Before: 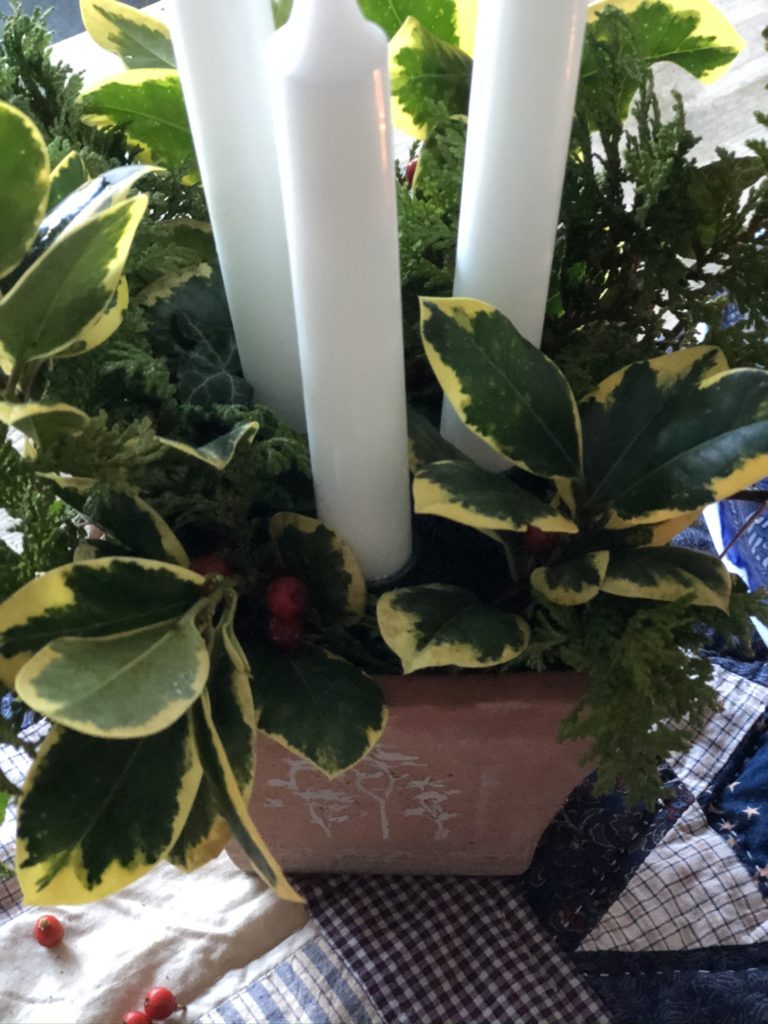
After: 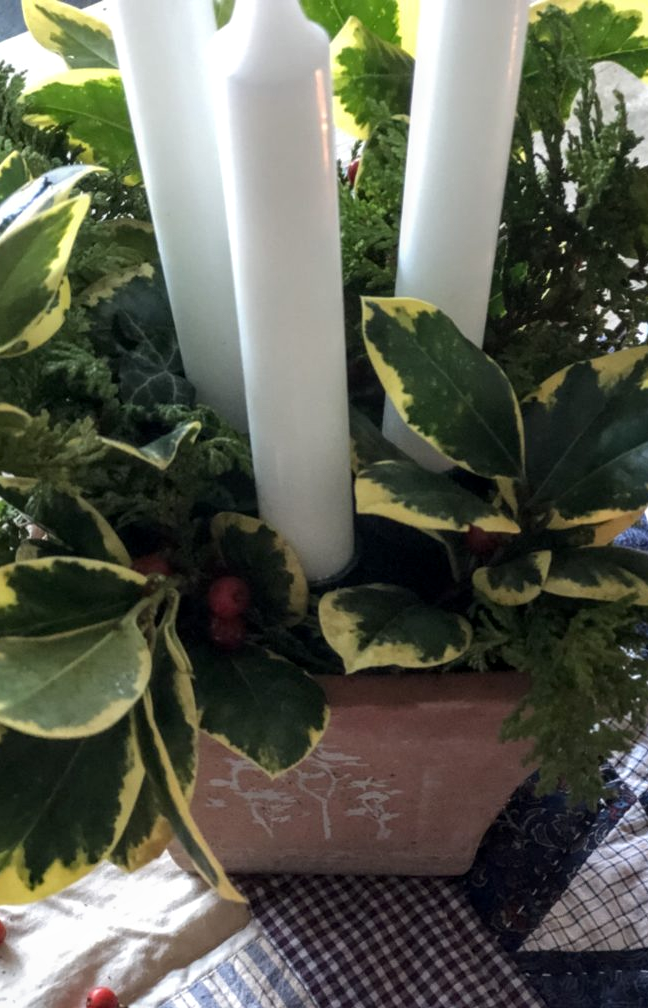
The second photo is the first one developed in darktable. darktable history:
crop: left 7.598%, right 7.873%
local contrast: on, module defaults
